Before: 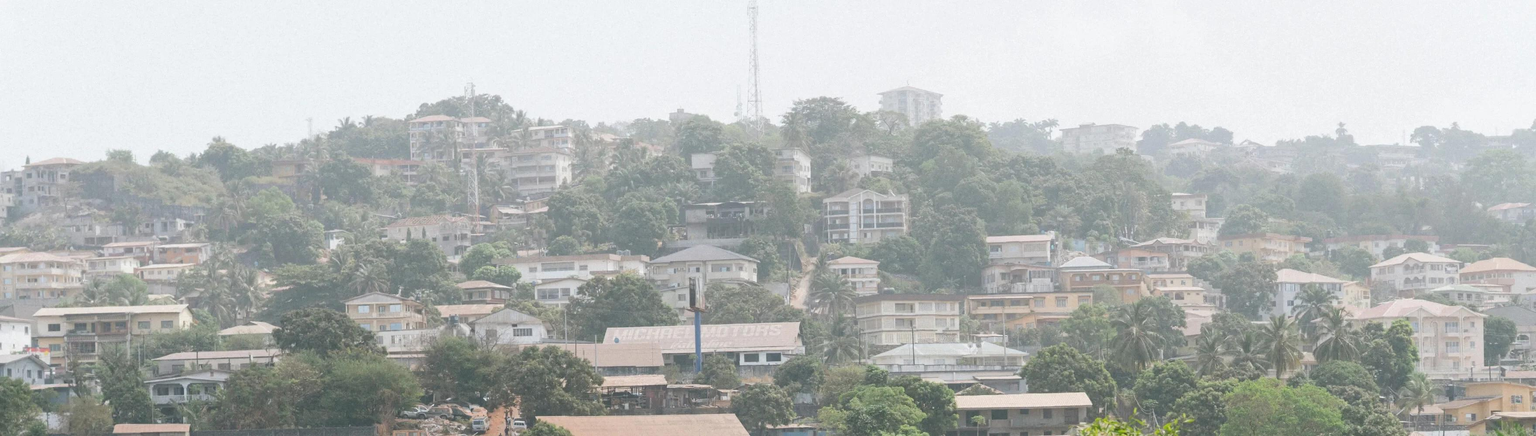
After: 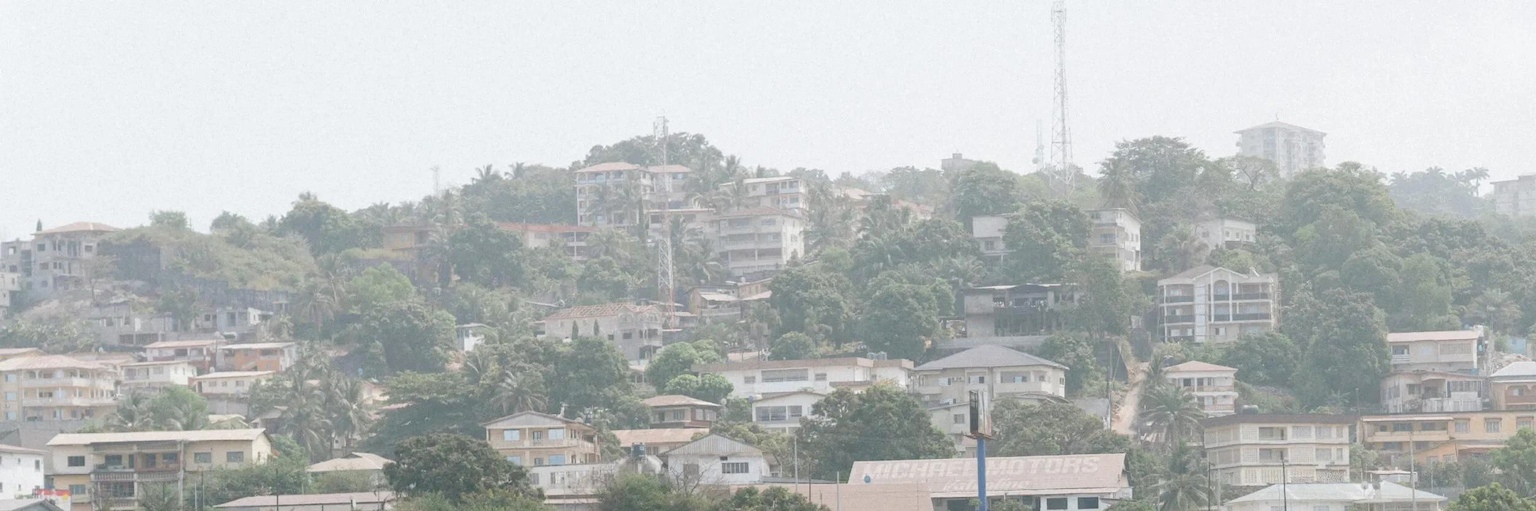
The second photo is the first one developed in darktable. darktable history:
crop: right 28.885%, bottom 16.626%
color balance rgb: perceptual saturation grading › global saturation 20%, perceptual saturation grading › highlights -25%, perceptual saturation grading › shadows 25%
